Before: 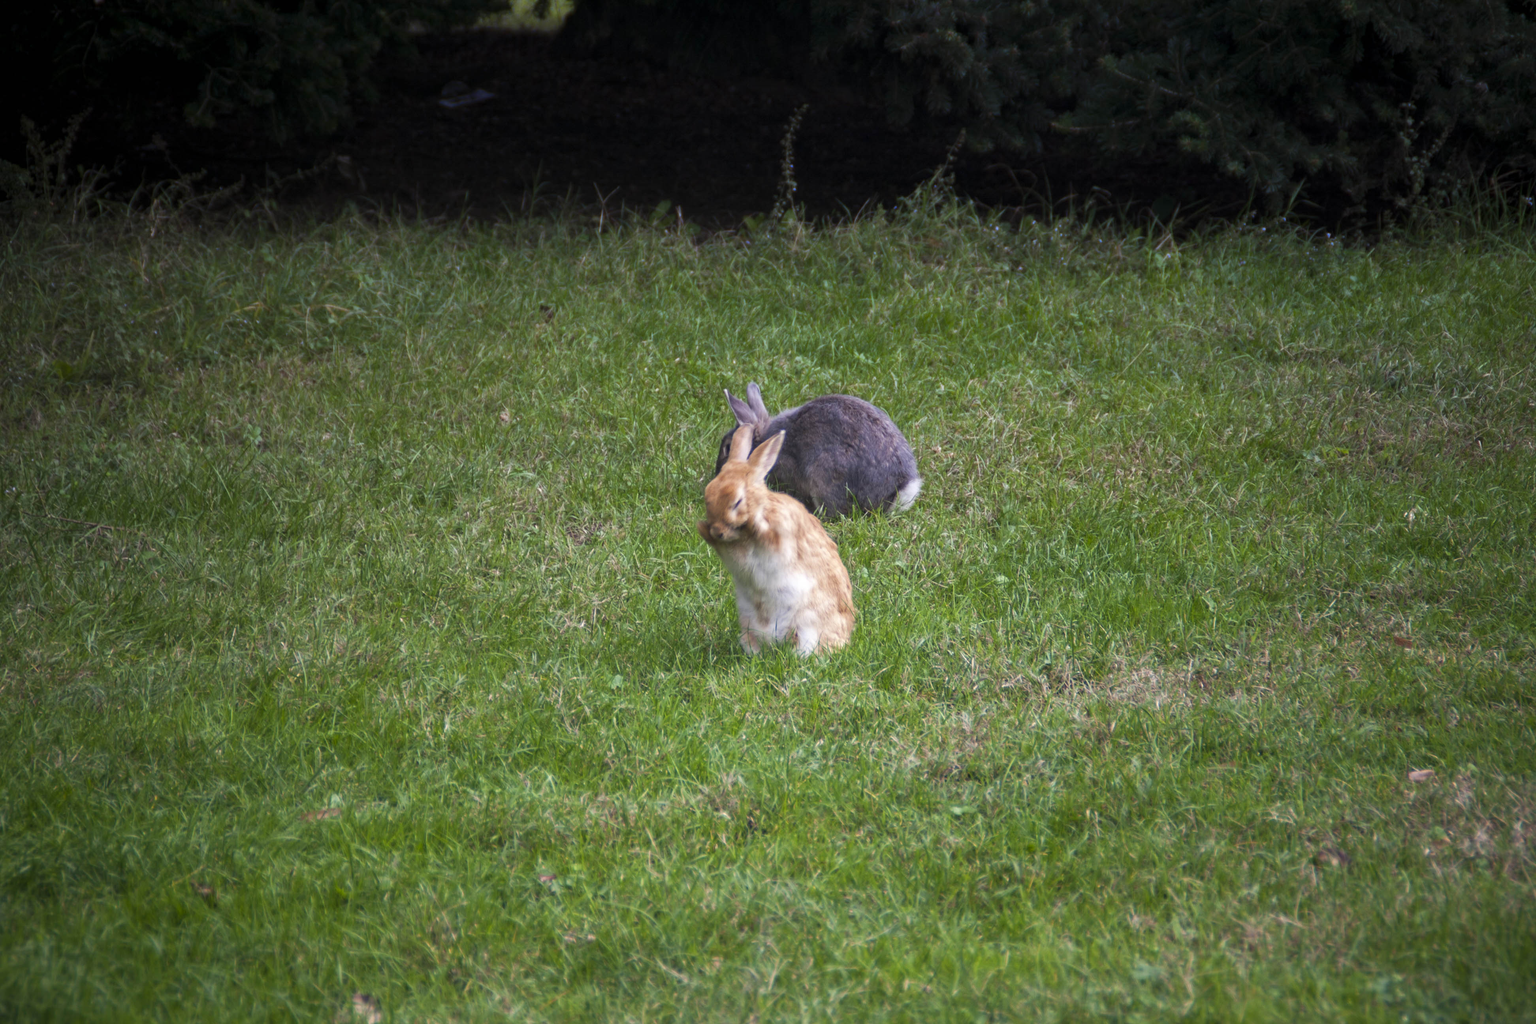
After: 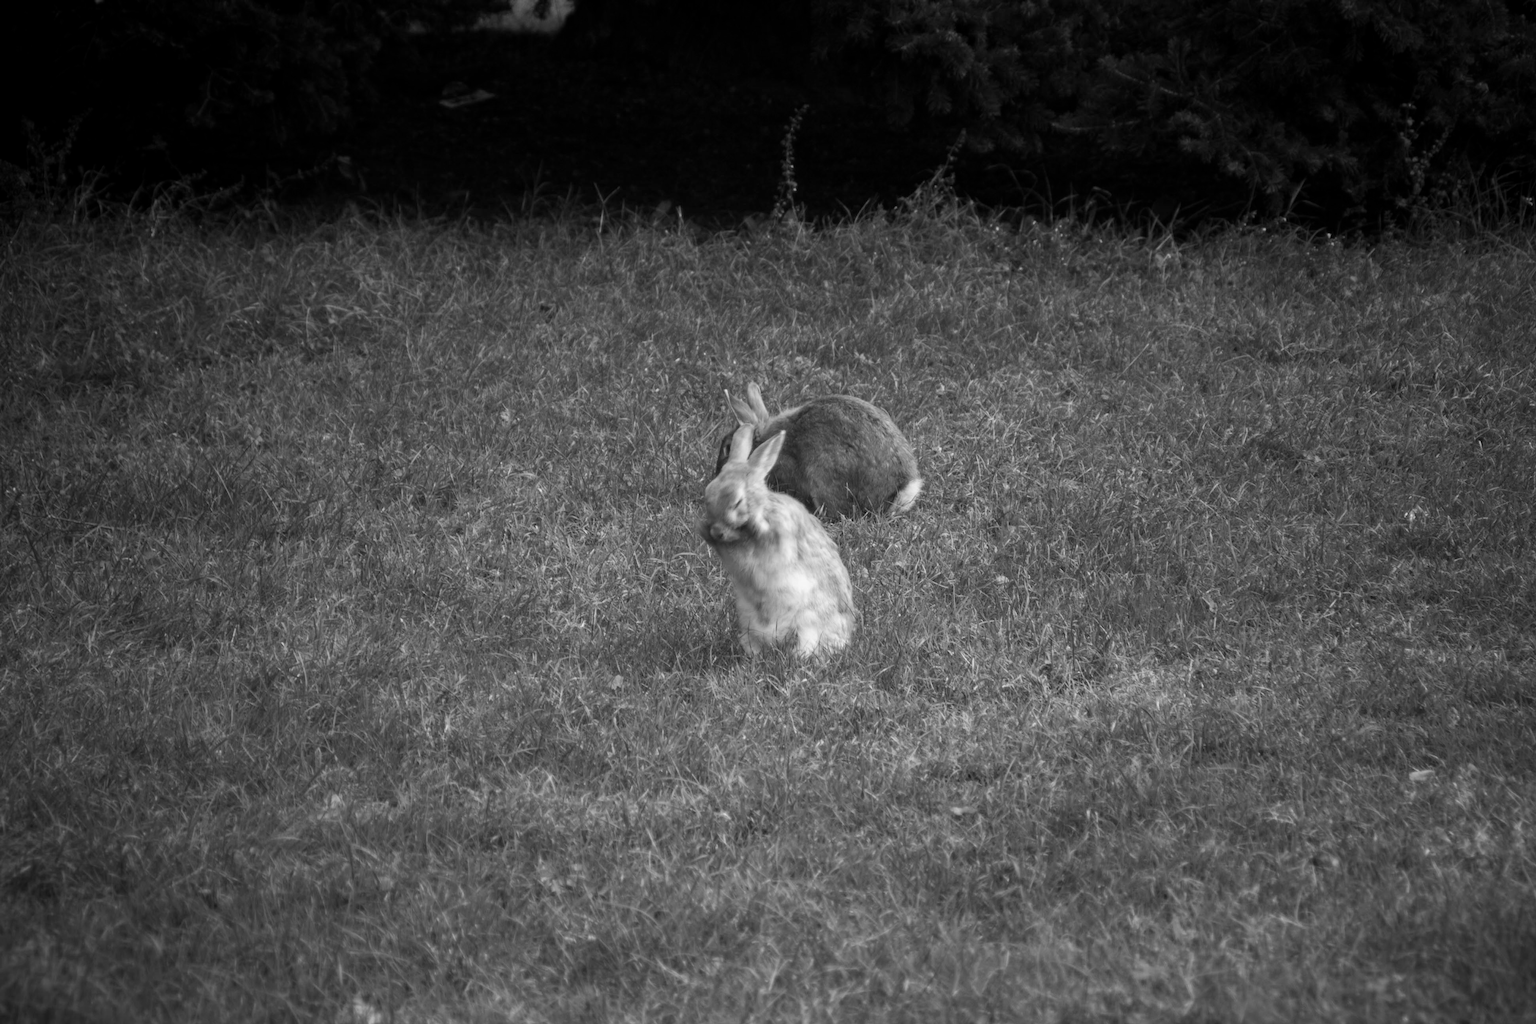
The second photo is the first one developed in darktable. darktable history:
color calibration: output gray [0.21, 0.42, 0.37, 0], illuminant same as pipeline (D50), adaptation XYZ, x 0.347, y 0.358, temperature 5018.45 K, gamut compression 1.71
